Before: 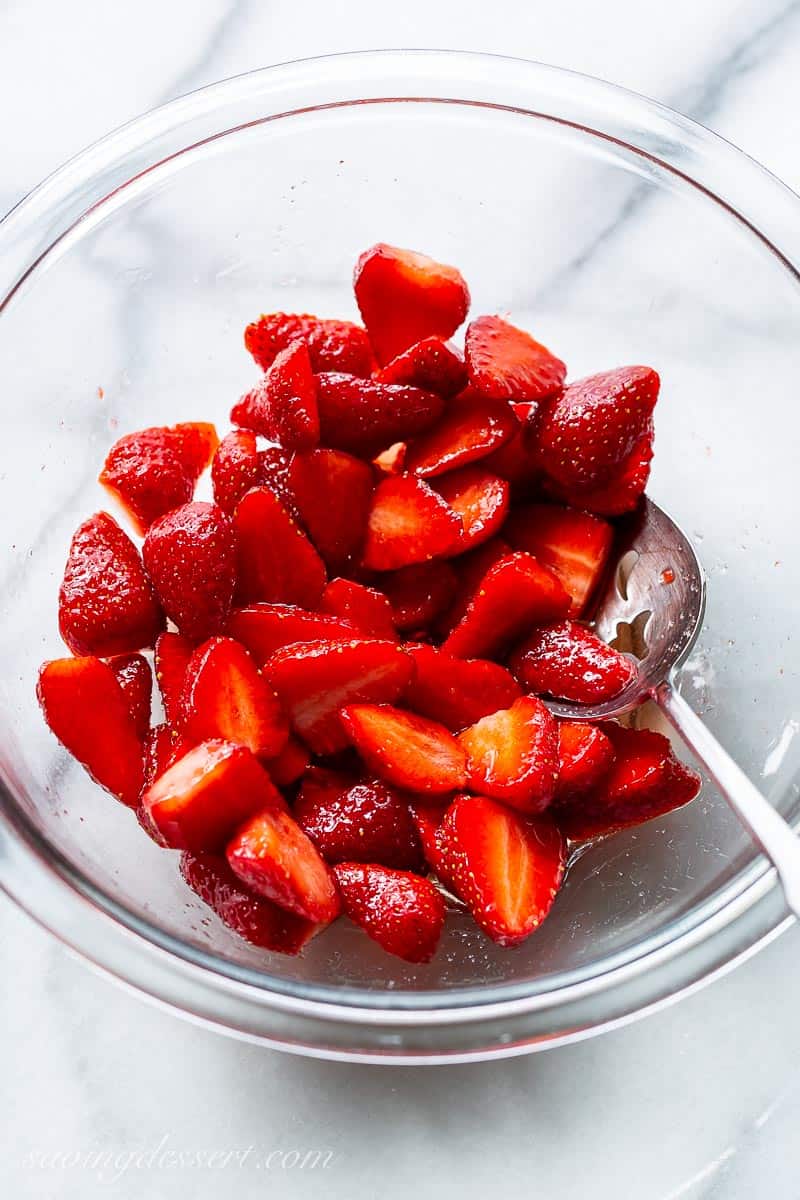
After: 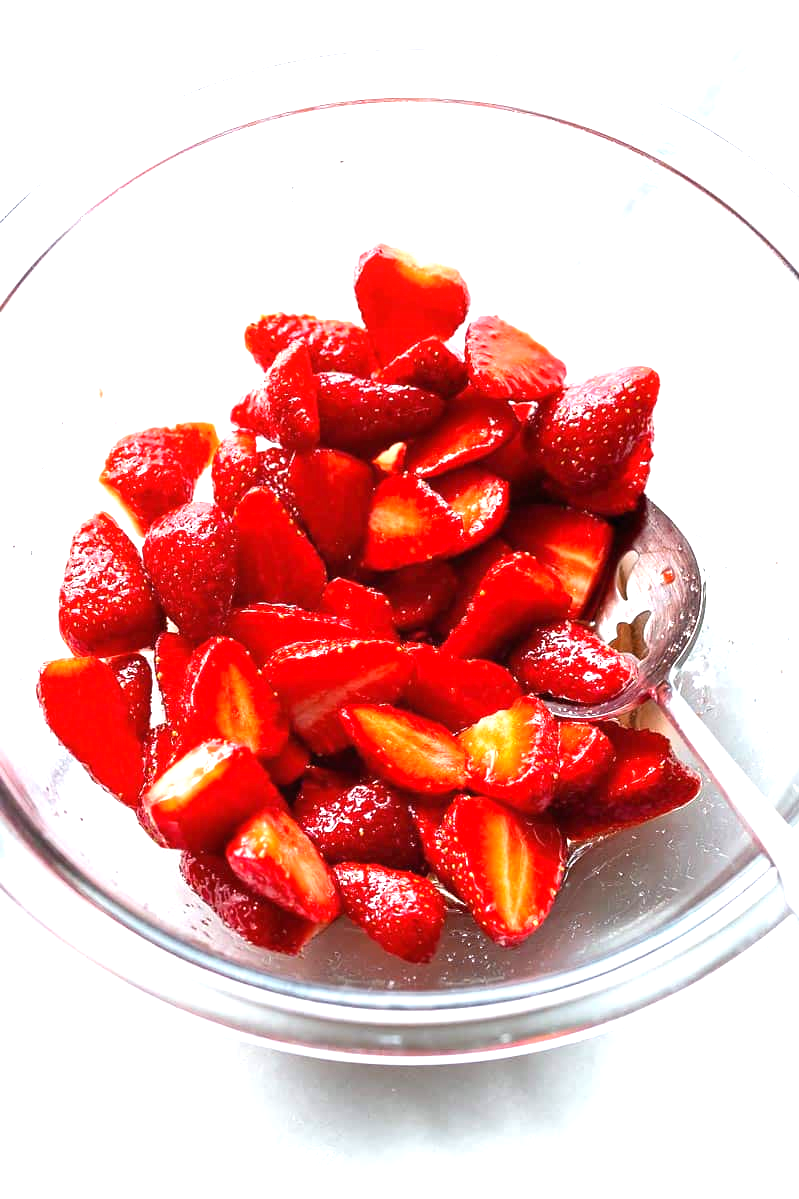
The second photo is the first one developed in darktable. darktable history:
local contrast: mode bilateral grid, contrast 99, coarseness 100, detail 89%, midtone range 0.2
exposure: exposure 1.001 EV, compensate highlight preservation false
crop: left 0.114%
